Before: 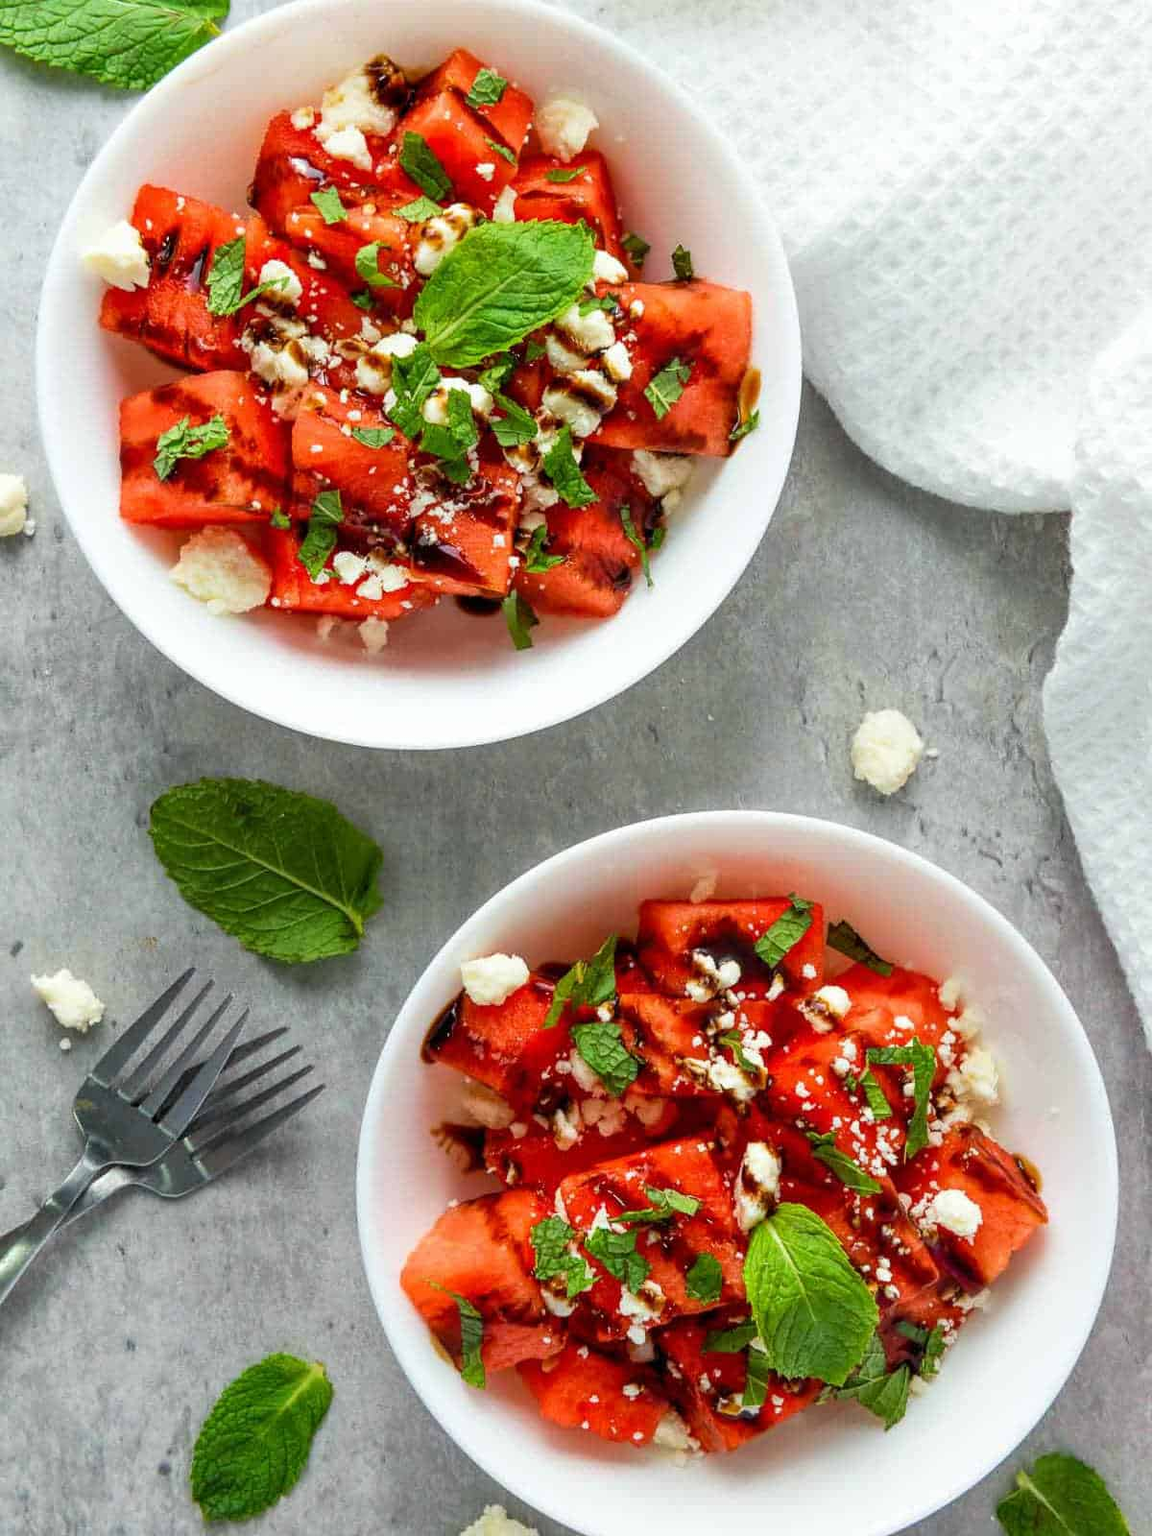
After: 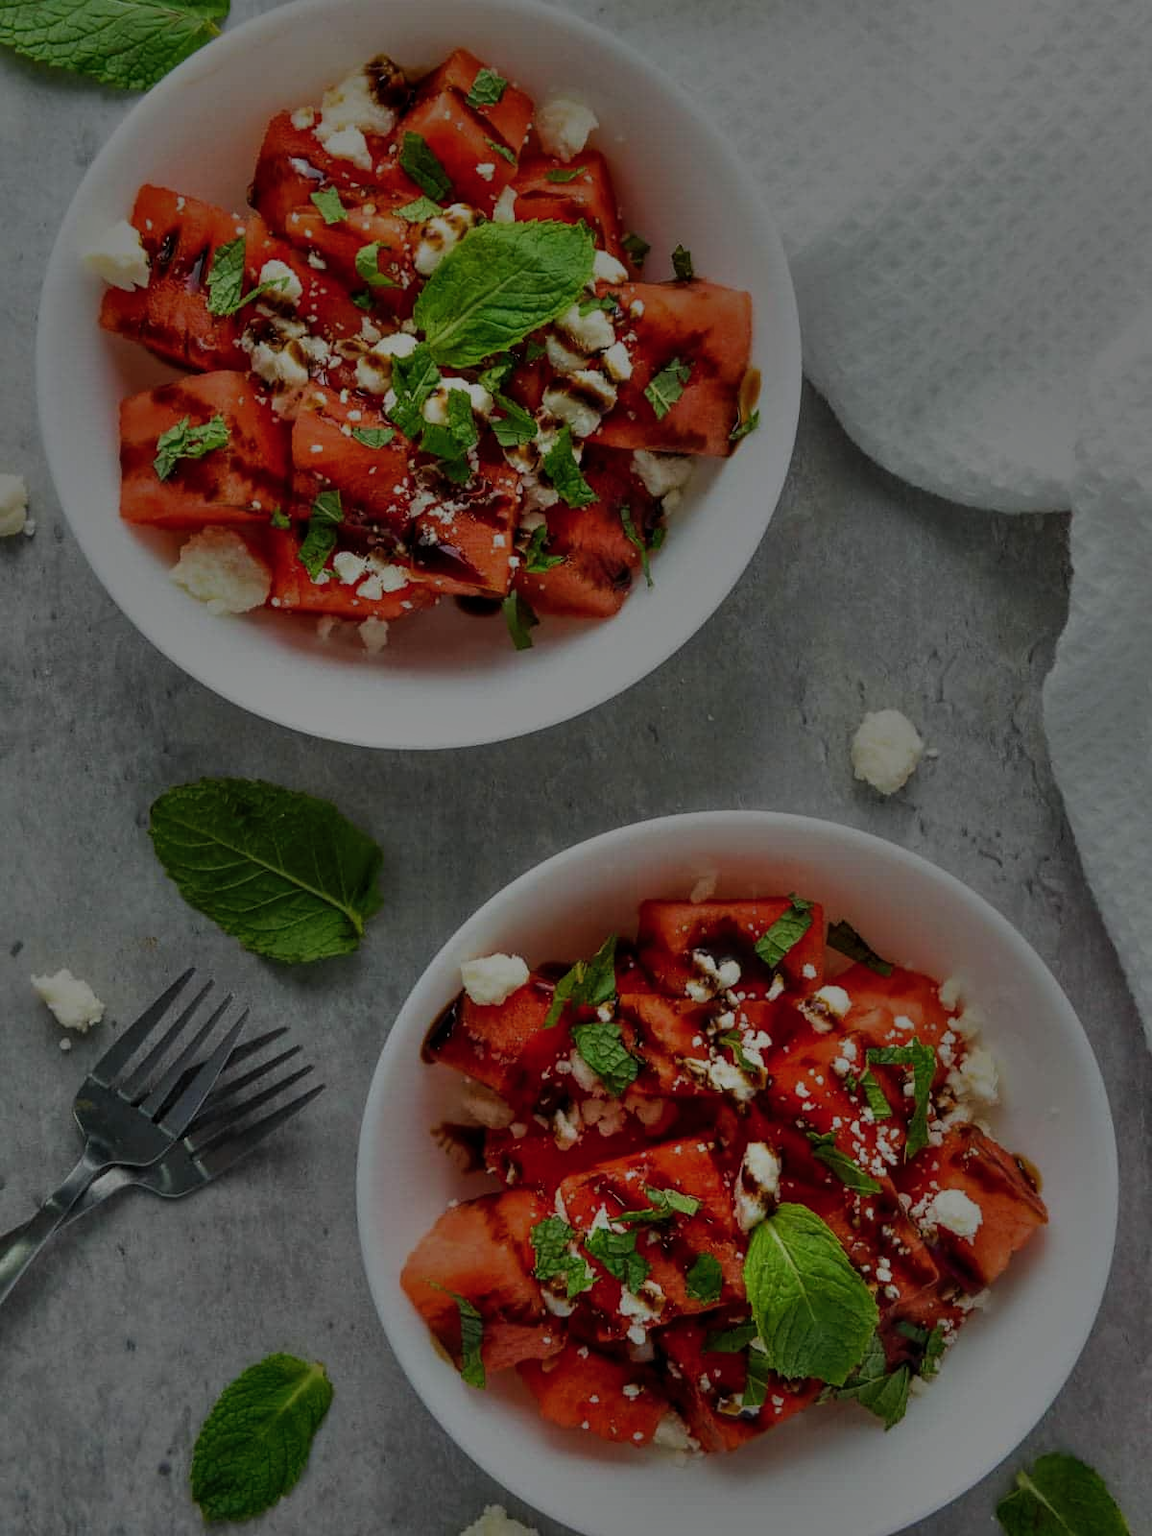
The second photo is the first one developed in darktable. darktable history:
exposure: exposure -2.379 EV, compensate exposure bias true, compensate highlight preservation false
shadows and highlights: soften with gaussian
